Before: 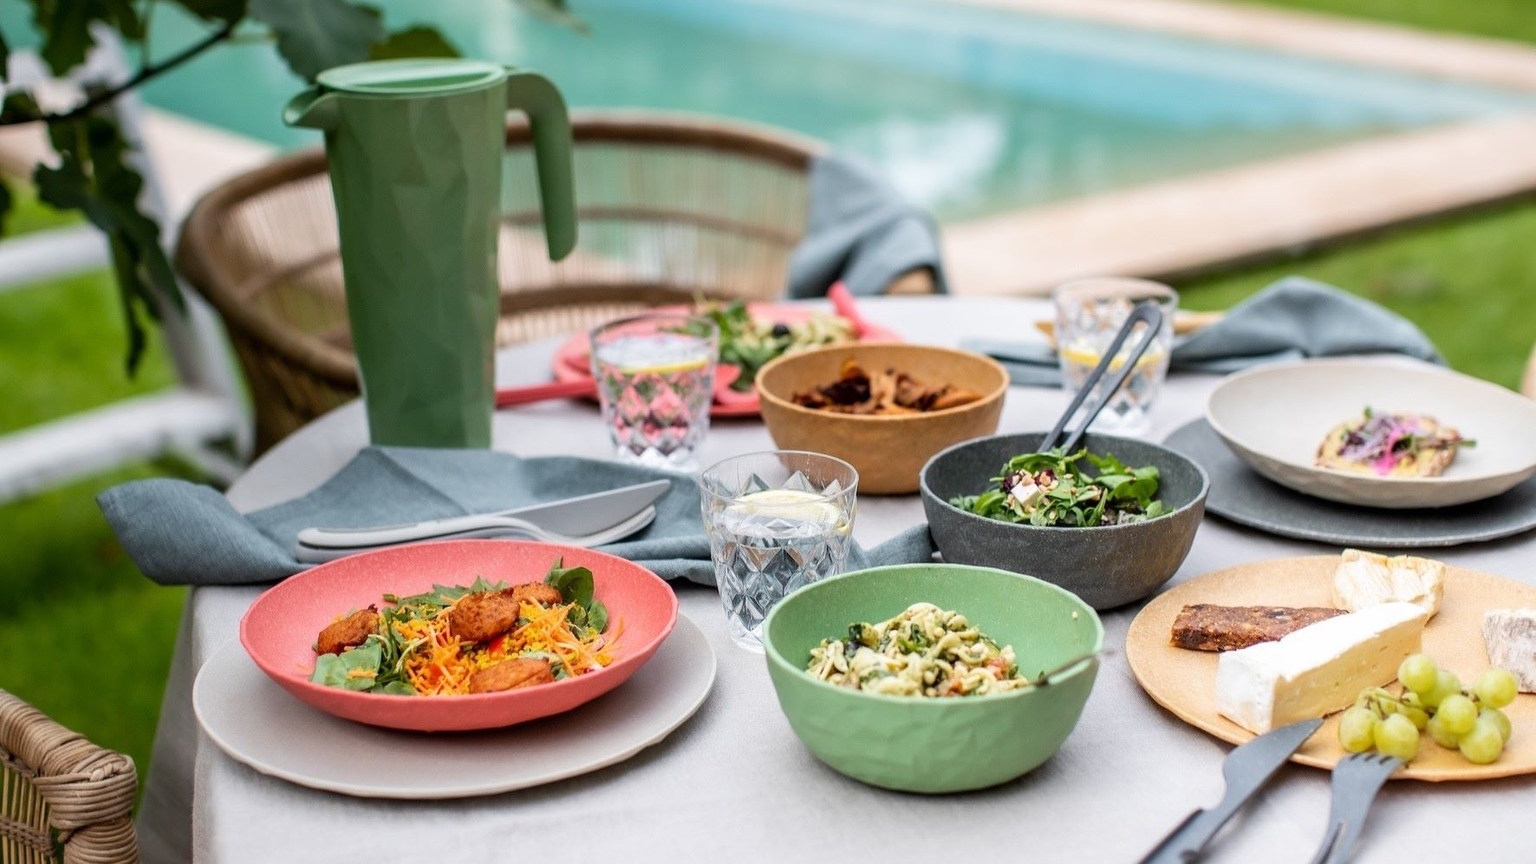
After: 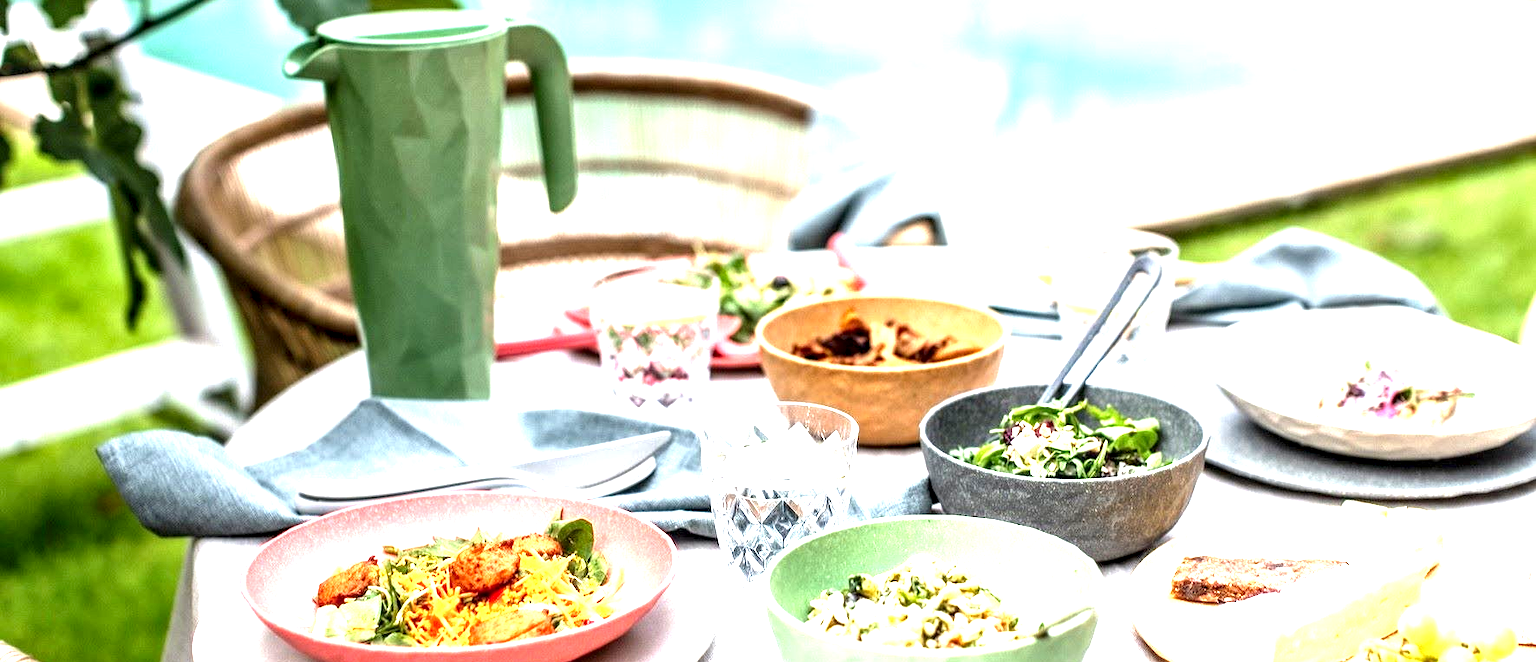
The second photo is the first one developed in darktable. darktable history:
crop: top 5.667%, bottom 17.637%
exposure: black level correction 0, exposure 1.675 EV, compensate exposure bias true, compensate highlight preservation false
local contrast: highlights 65%, shadows 54%, detail 169%, midtone range 0.514
